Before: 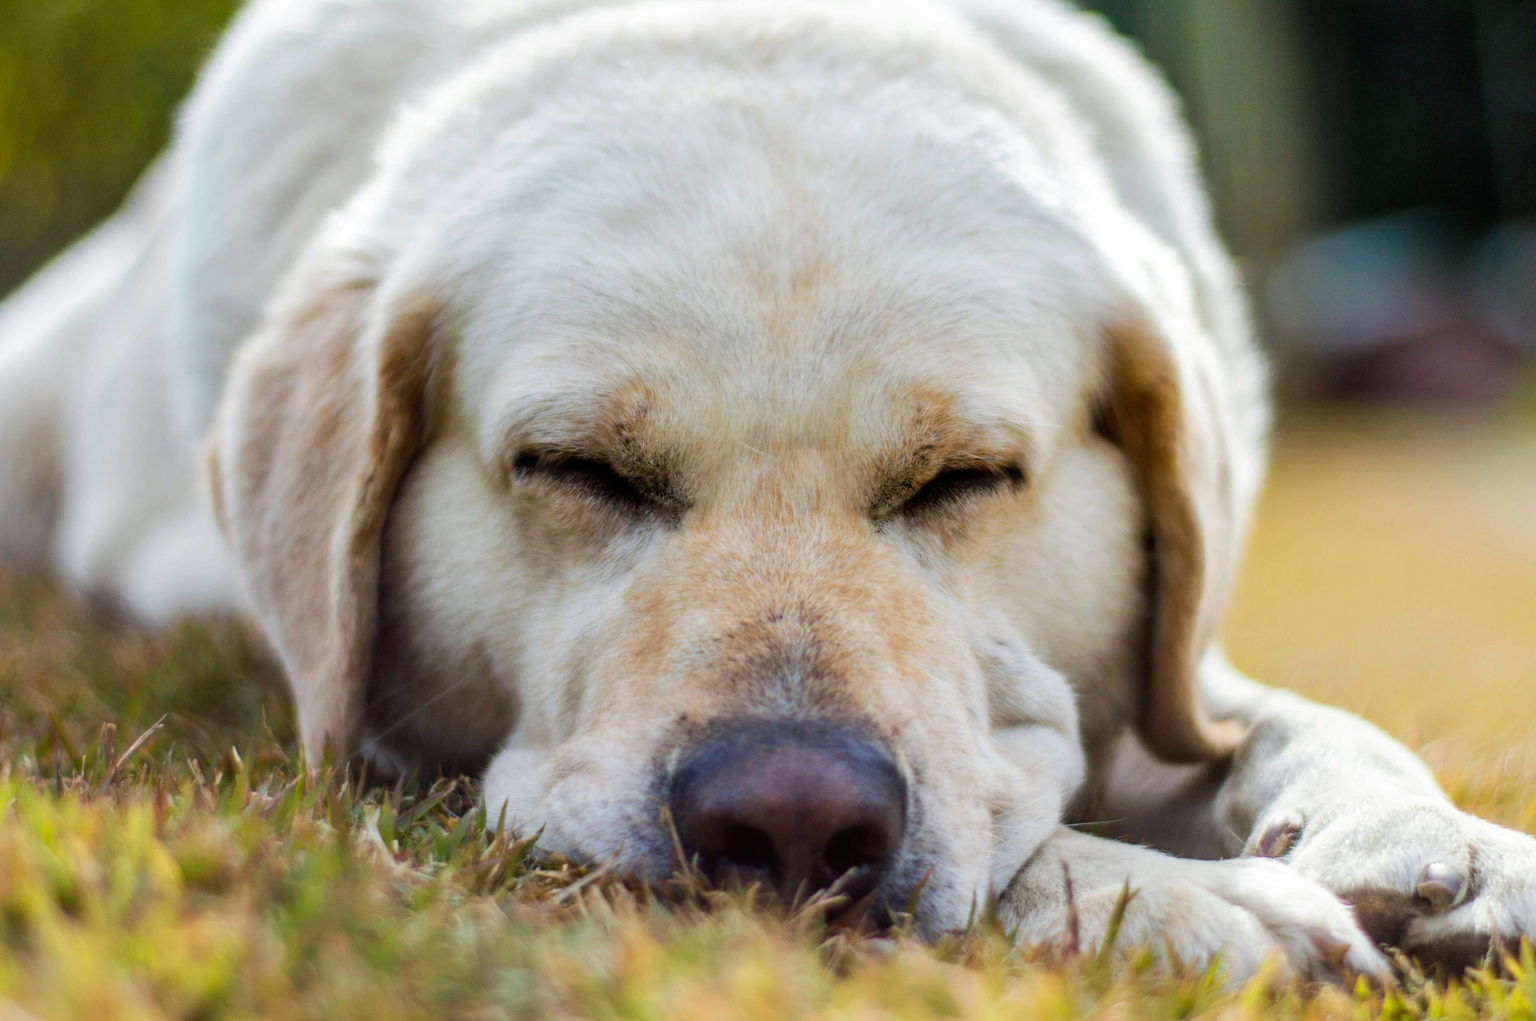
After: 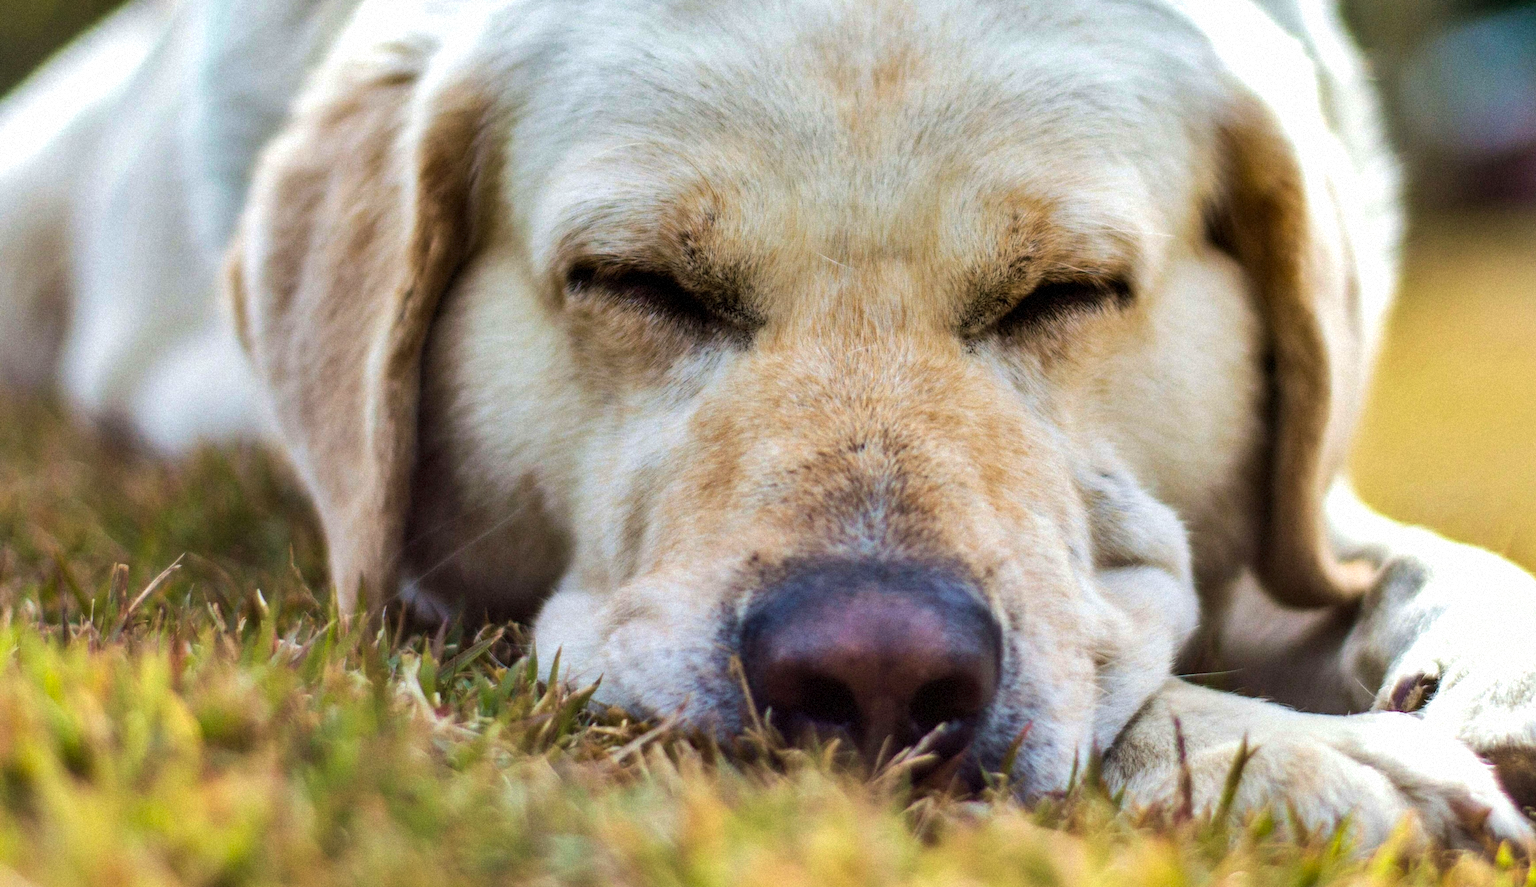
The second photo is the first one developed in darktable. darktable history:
crop: top 20.916%, right 9.437%, bottom 0.316%
shadows and highlights: shadows 53, soften with gaussian
velvia: on, module defaults
grain: mid-tones bias 0%
tone equalizer: -8 EV -0.417 EV, -7 EV -0.389 EV, -6 EV -0.333 EV, -5 EV -0.222 EV, -3 EV 0.222 EV, -2 EV 0.333 EV, -1 EV 0.389 EV, +0 EV 0.417 EV, edges refinement/feathering 500, mask exposure compensation -1.57 EV, preserve details no
